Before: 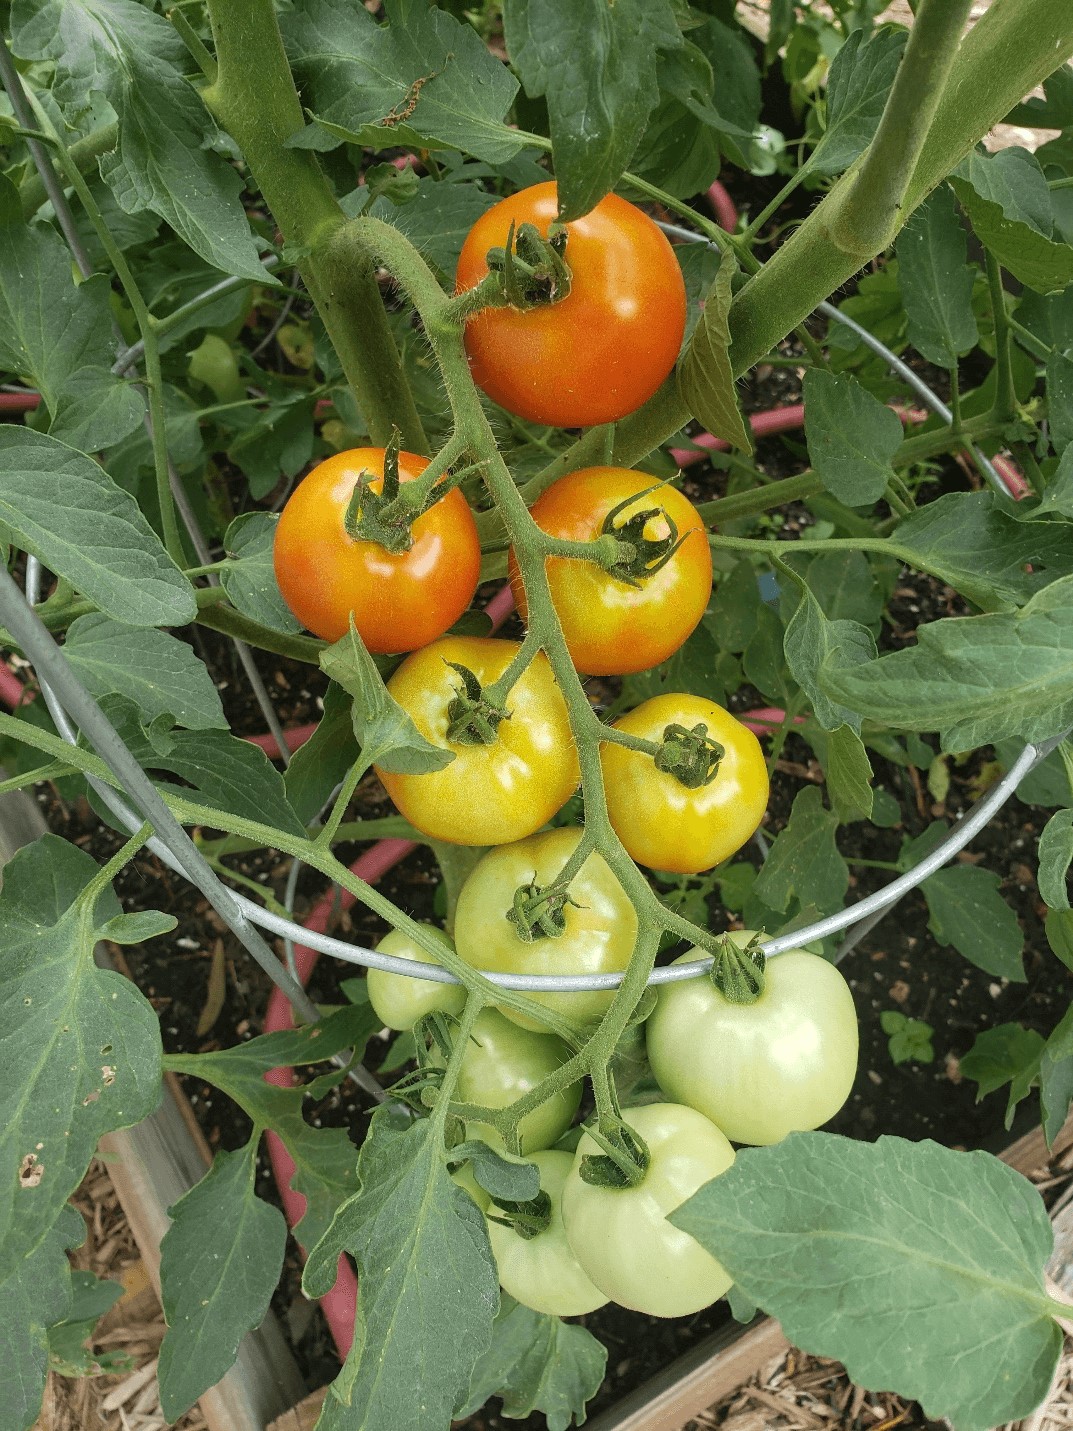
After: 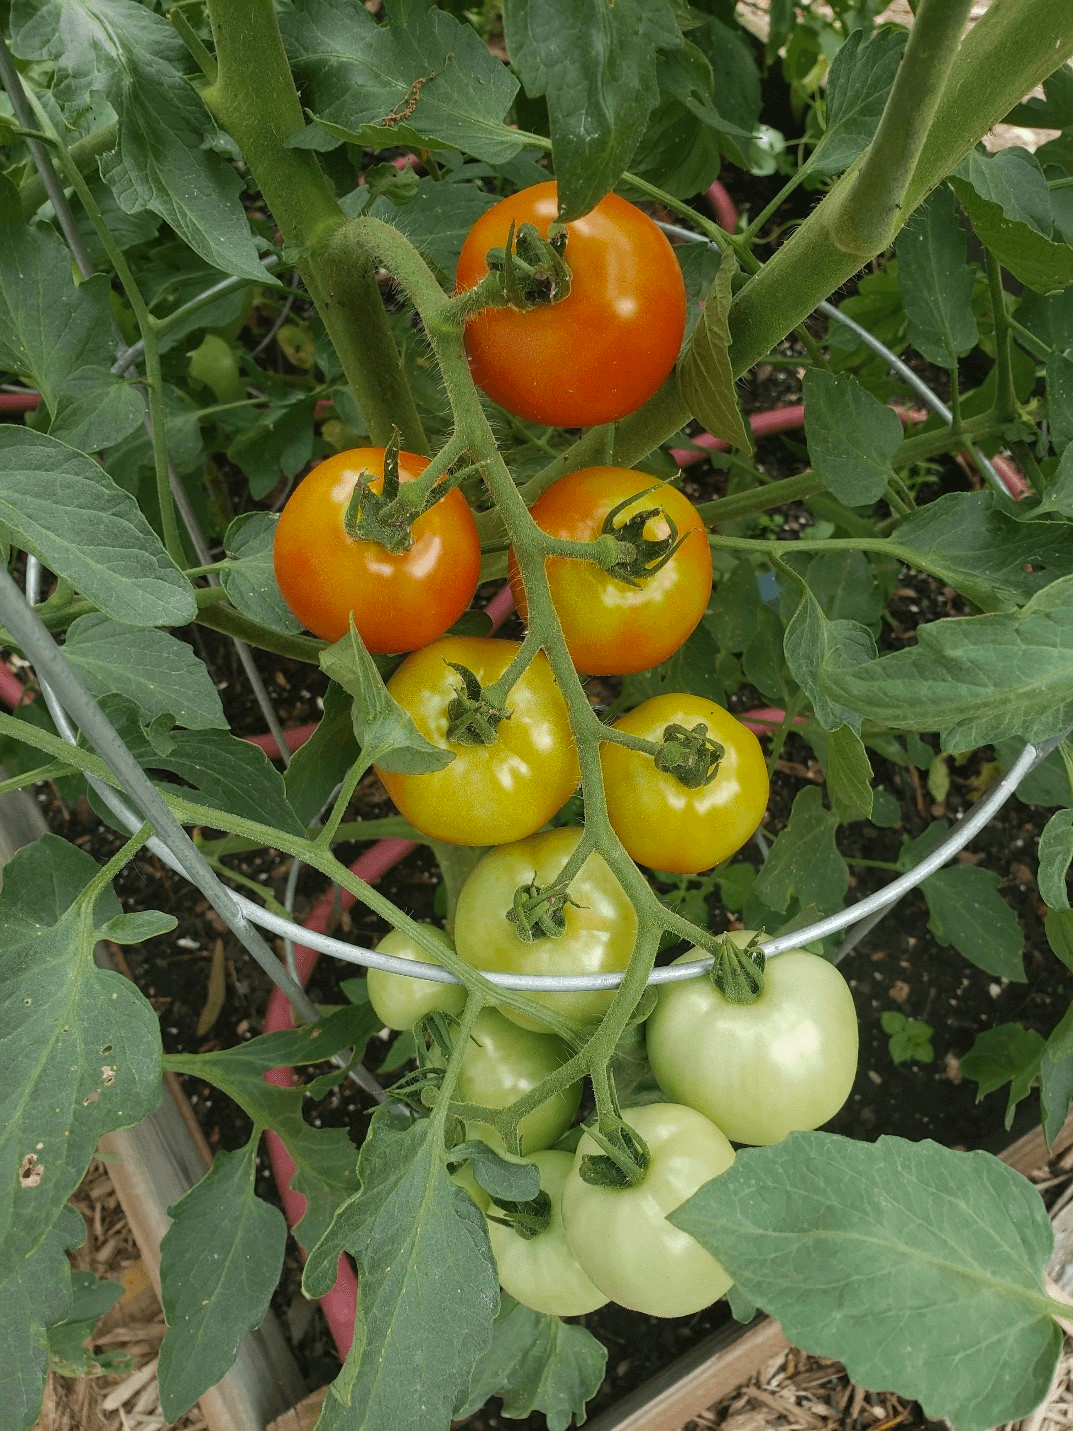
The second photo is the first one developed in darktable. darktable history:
color zones: curves: ch0 [(0, 0.425) (0.143, 0.422) (0.286, 0.42) (0.429, 0.419) (0.571, 0.419) (0.714, 0.42) (0.857, 0.422) (1, 0.425)]
